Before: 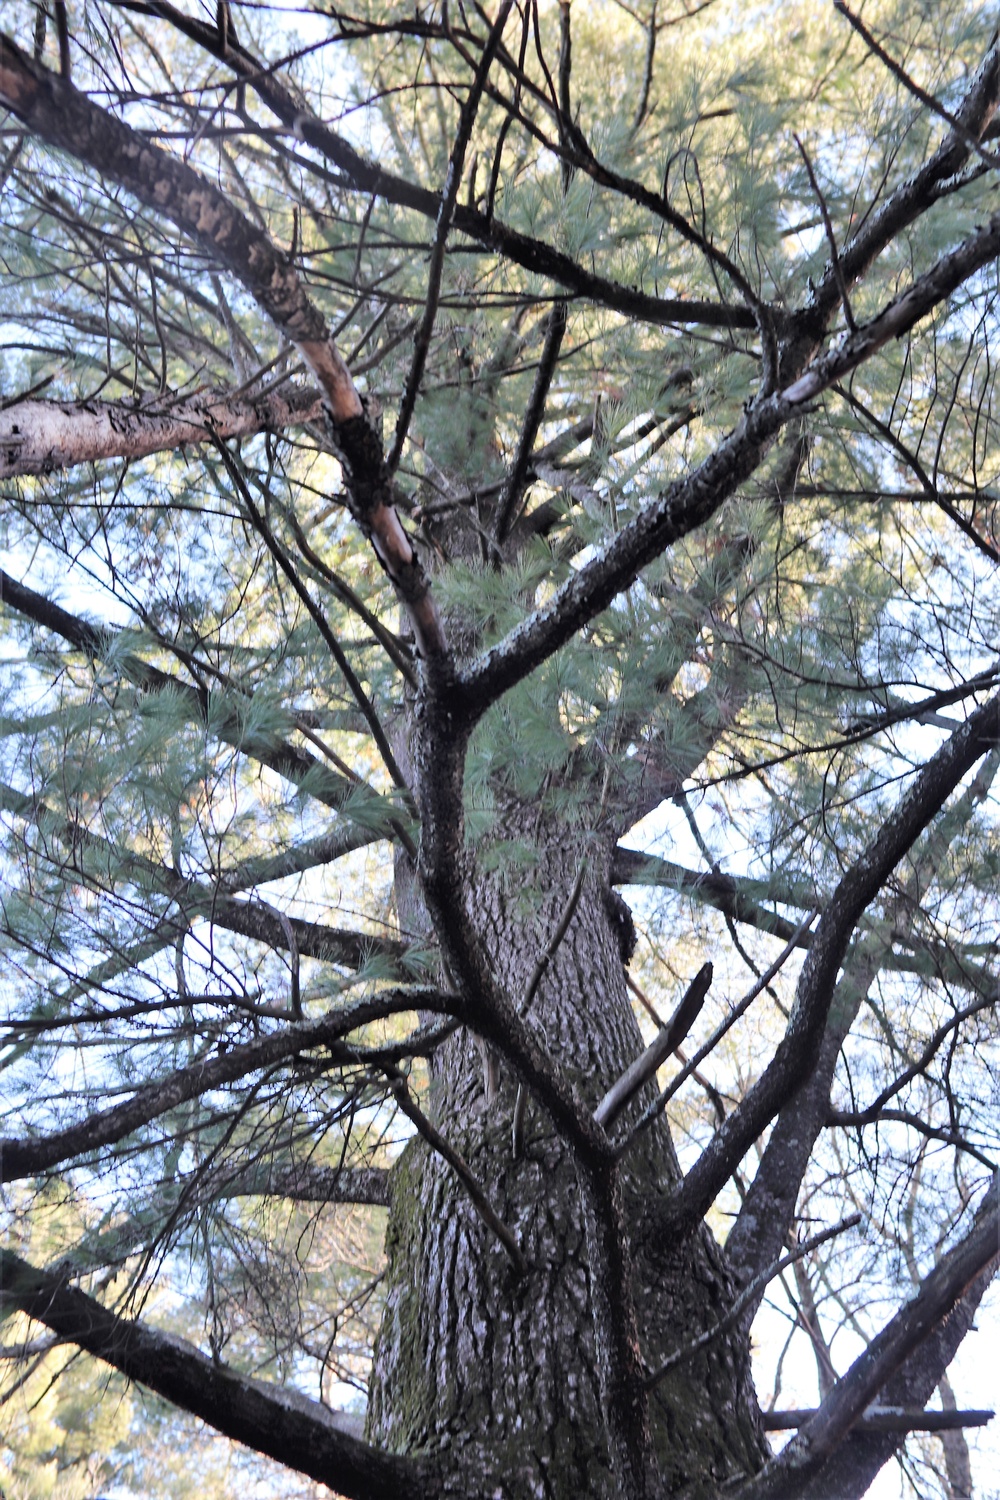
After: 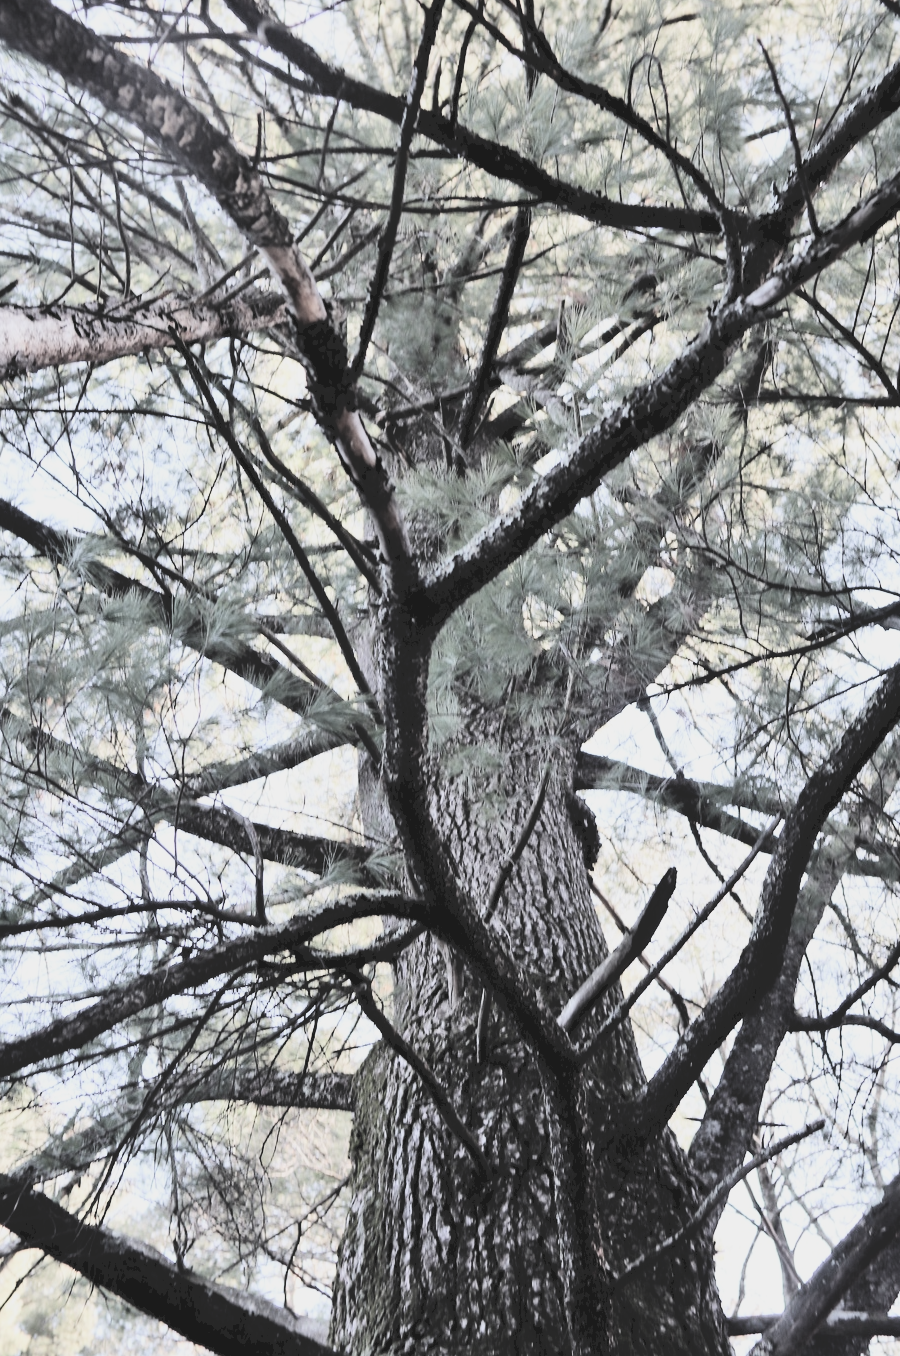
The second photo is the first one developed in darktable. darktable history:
crop: left 3.649%, top 6.369%, right 6.177%, bottom 3.218%
filmic rgb: black relative exposure -5.08 EV, white relative exposure 3.97 EV, hardness 2.88, contrast 1.298, highlights saturation mix -29.85%, color science v5 (2021), contrast in shadows safe, contrast in highlights safe
tone curve: curves: ch0 [(0, 0) (0.003, 0.156) (0.011, 0.156) (0.025, 0.161) (0.044, 0.164) (0.069, 0.178) (0.1, 0.201) (0.136, 0.229) (0.177, 0.263) (0.224, 0.301) (0.277, 0.355) (0.335, 0.415) (0.399, 0.48) (0.468, 0.561) (0.543, 0.647) (0.623, 0.735) (0.709, 0.819) (0.801, 0.893) (0.898, 0.953) (1, 1)], color space Lab, independent channels, preserve colors none
exposure: black level correction 0.001, exposure 0.016 EV, compensate highlight preservation false
